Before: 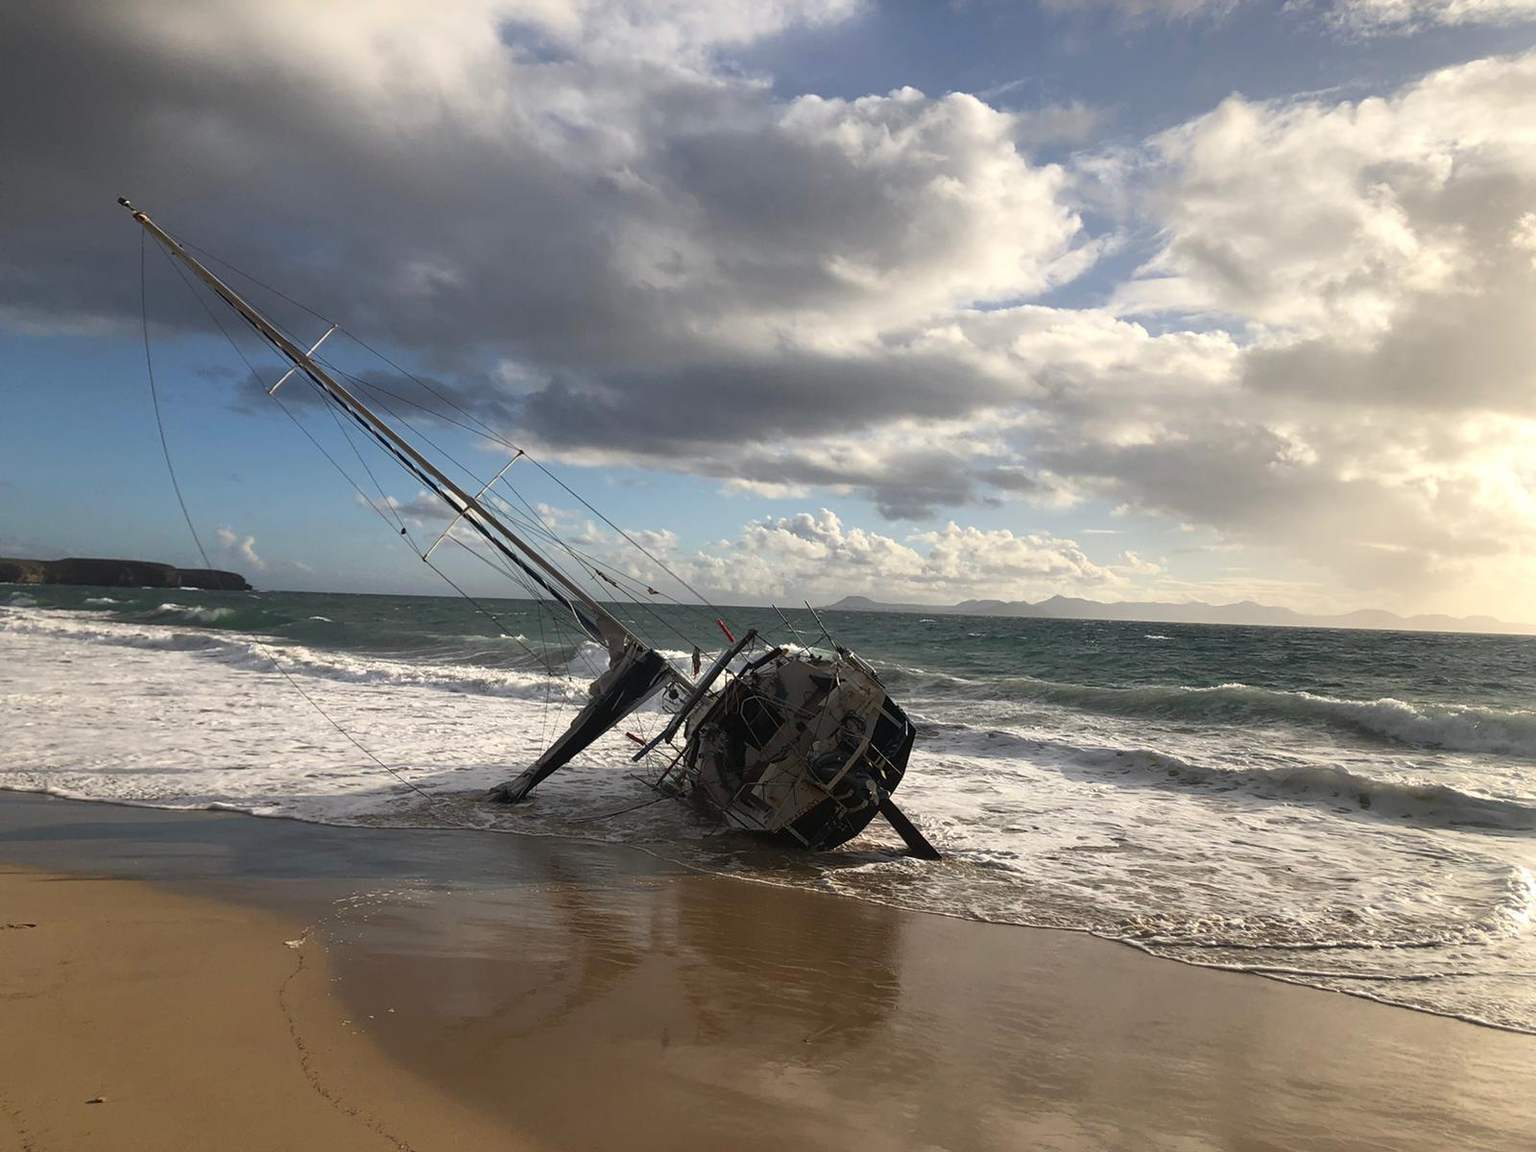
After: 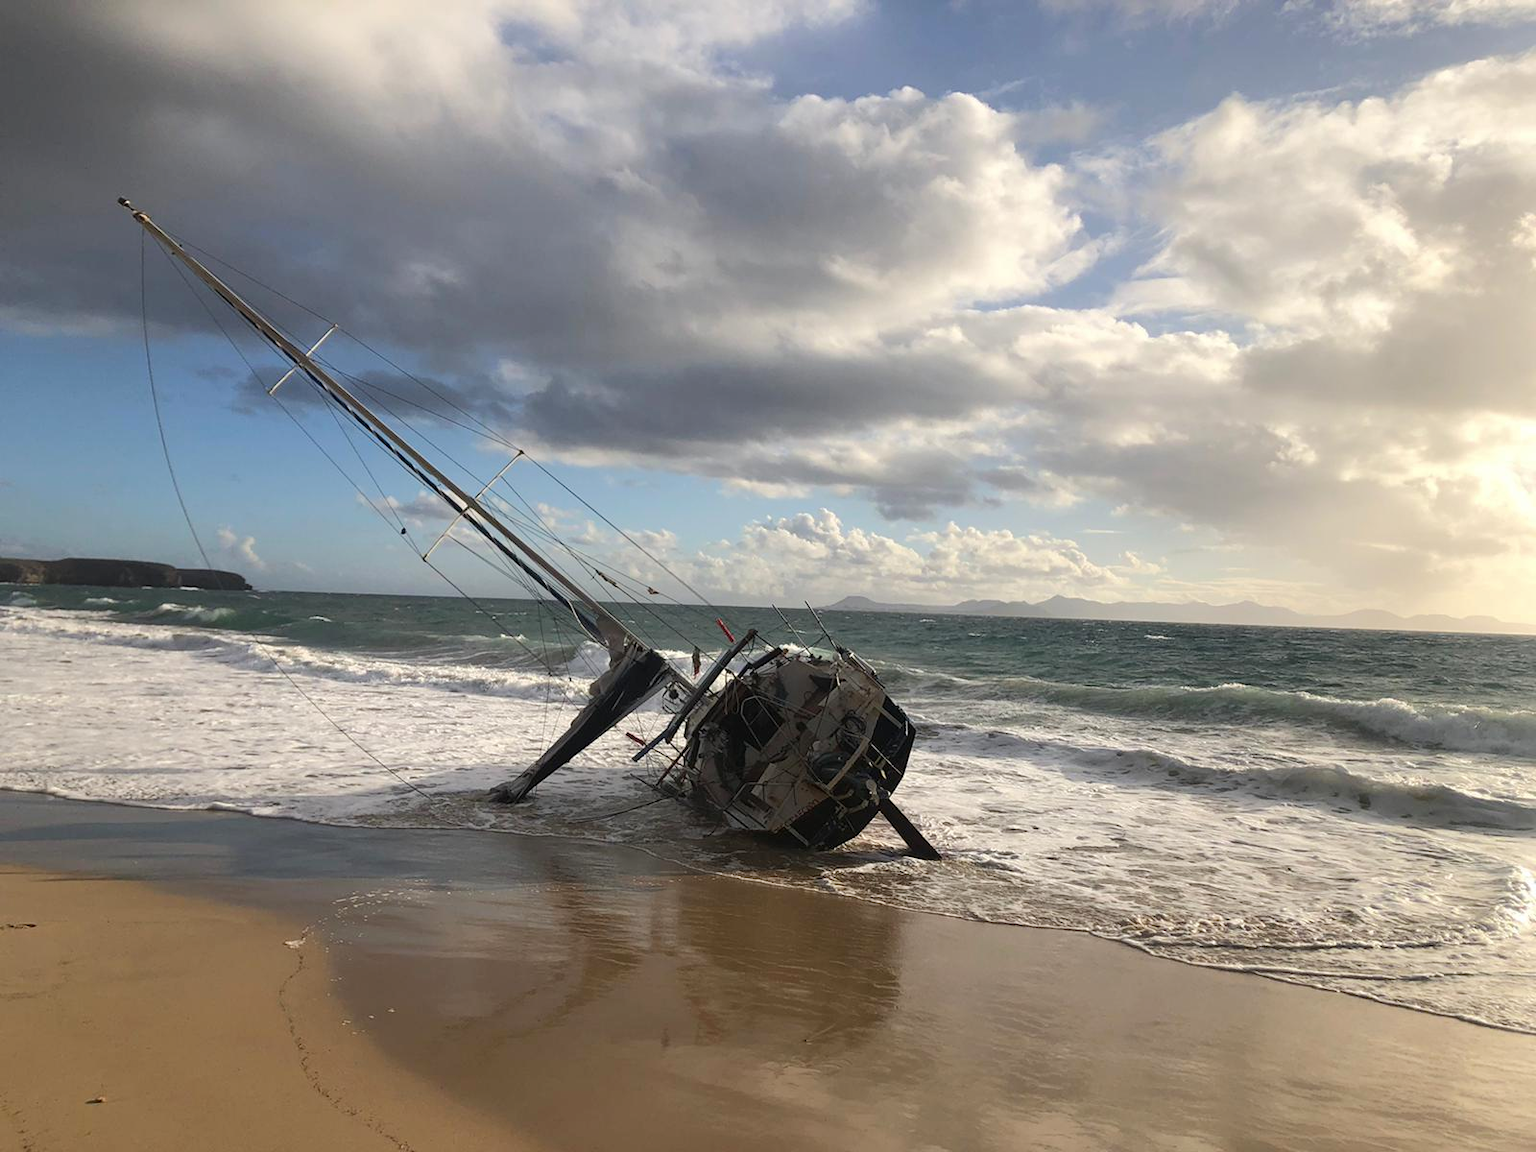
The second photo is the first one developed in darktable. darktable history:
base curve: curves: ch0 [(0, 0) (0.262, 0.32) (0.722, 0.705) (1, 1)]
